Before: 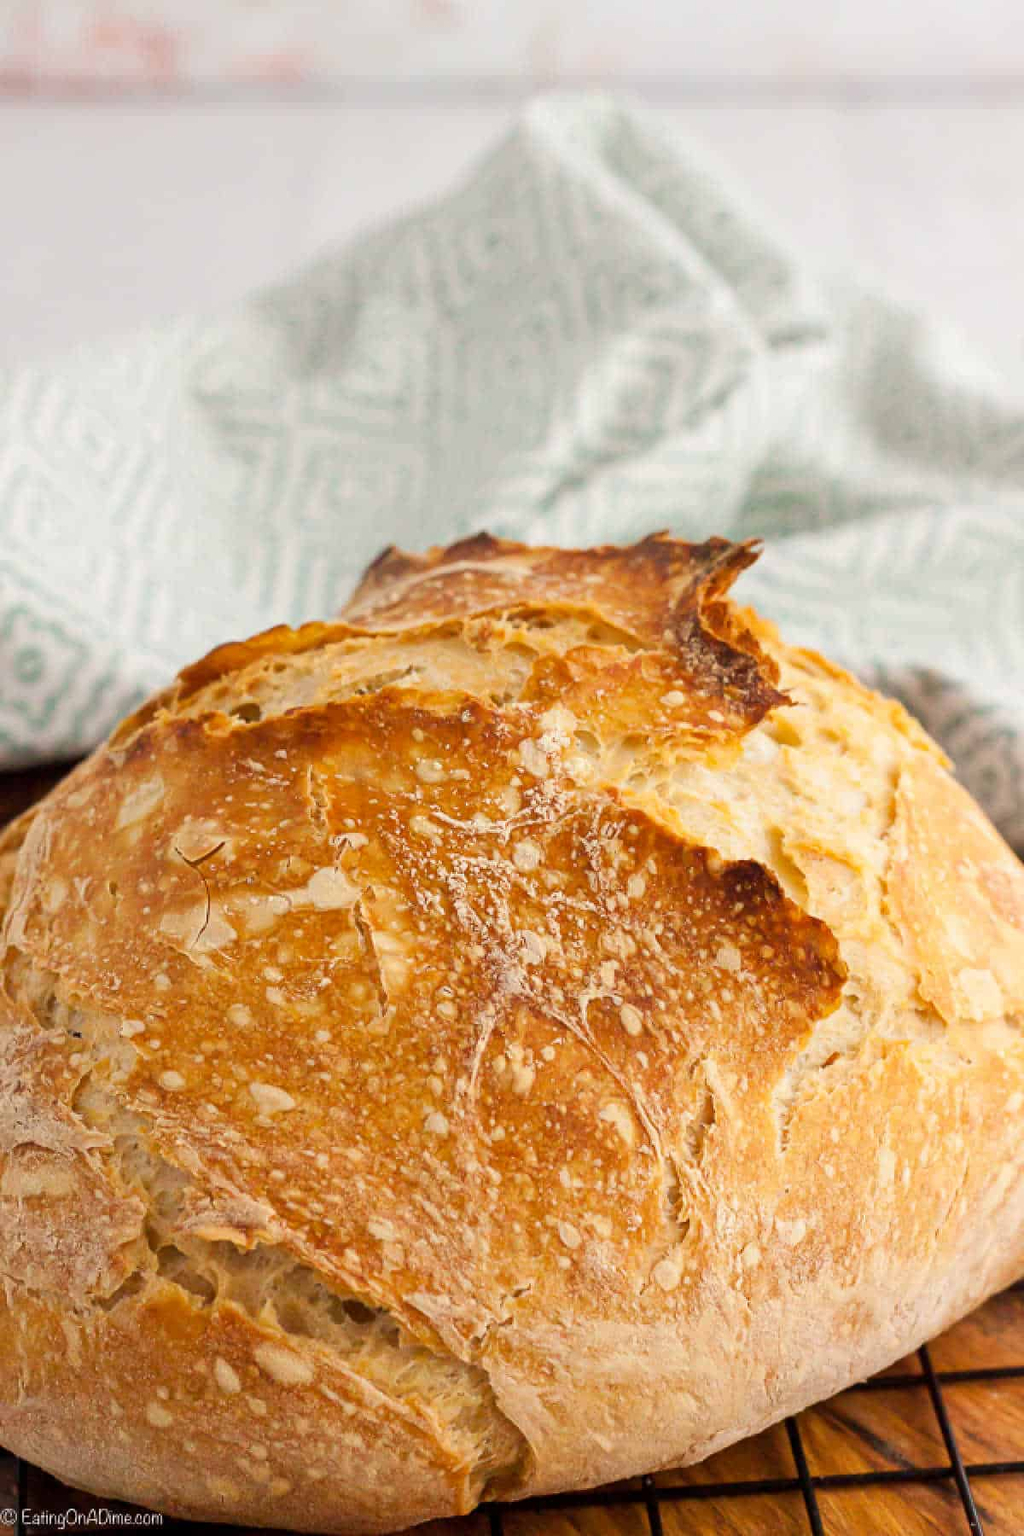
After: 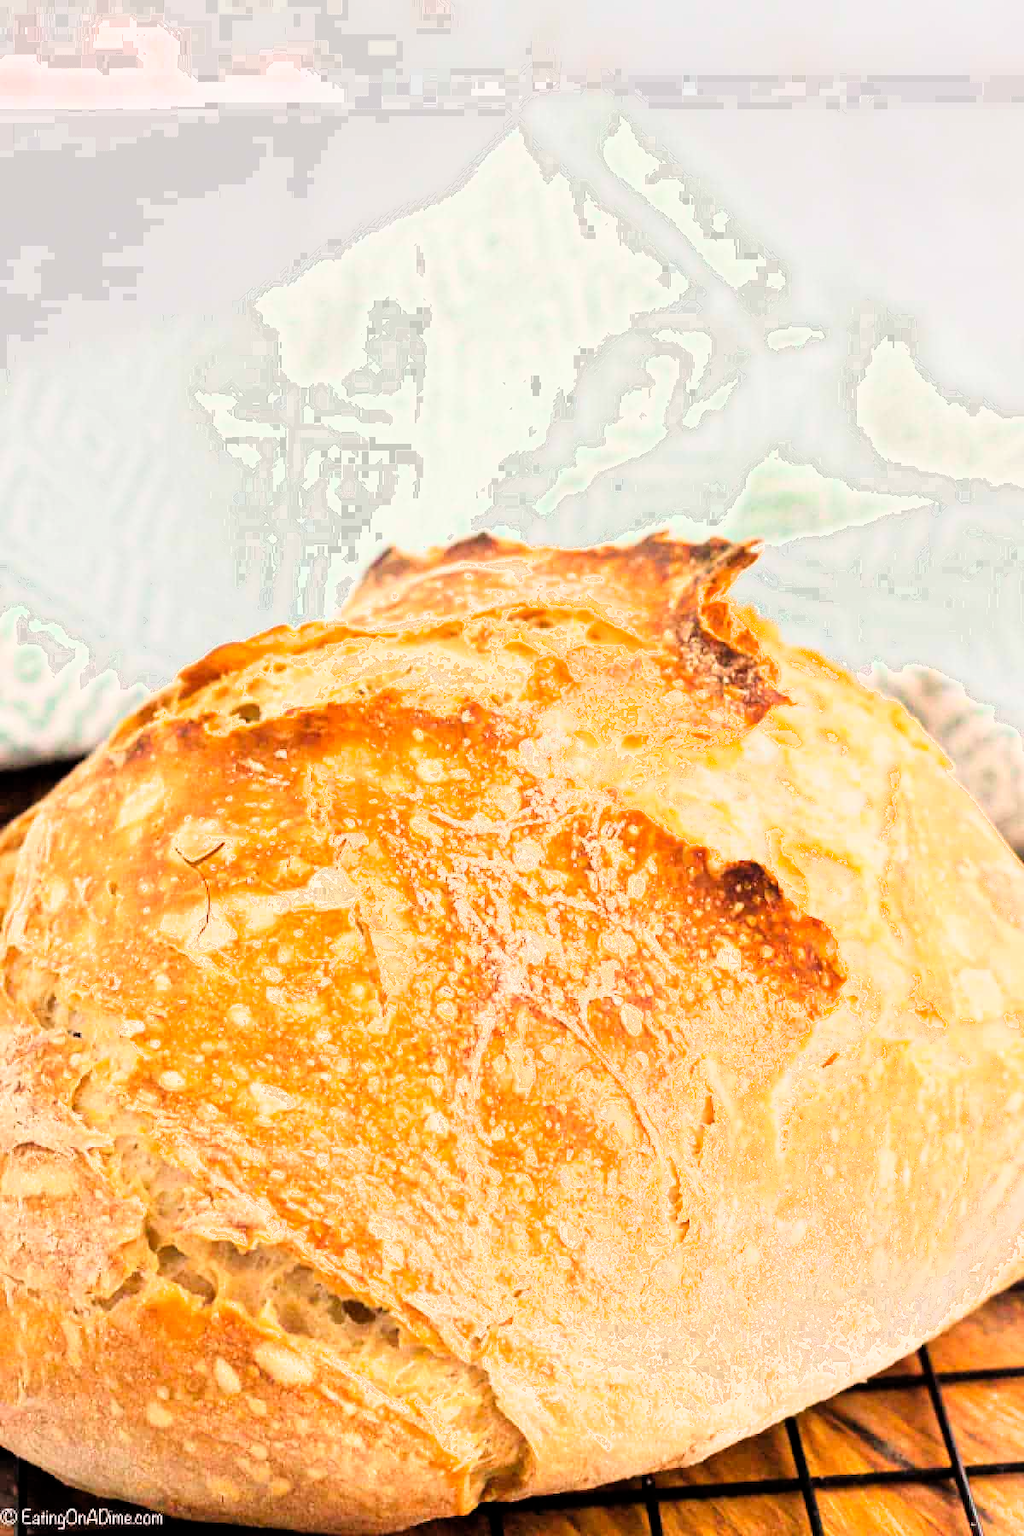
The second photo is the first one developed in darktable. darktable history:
exposure: black level correction 0, exposure 0.696 EV, compensate highlight preservation false
tone curve: curves: ch0 [(0, 0) (0.004, 0.001) (0.133, 0.132) (0.325, 0.395) (0.455, 0.565) (0.832, 0.925) (1, 1)], color space Lab, linked channels, preserve colors none
filmic rgb: middle gray luminance 18.29%, black relative exposure -11.57 EV, white relative exposure 2.56 EV, threshold 5.97 EV, target black luminance 0%, hardness 8.44, latitude 98.18%, contrast 1.08, shadows ↔ highlights balance 0.628%, color science v6 (2022), enable highlight reconstruction true
